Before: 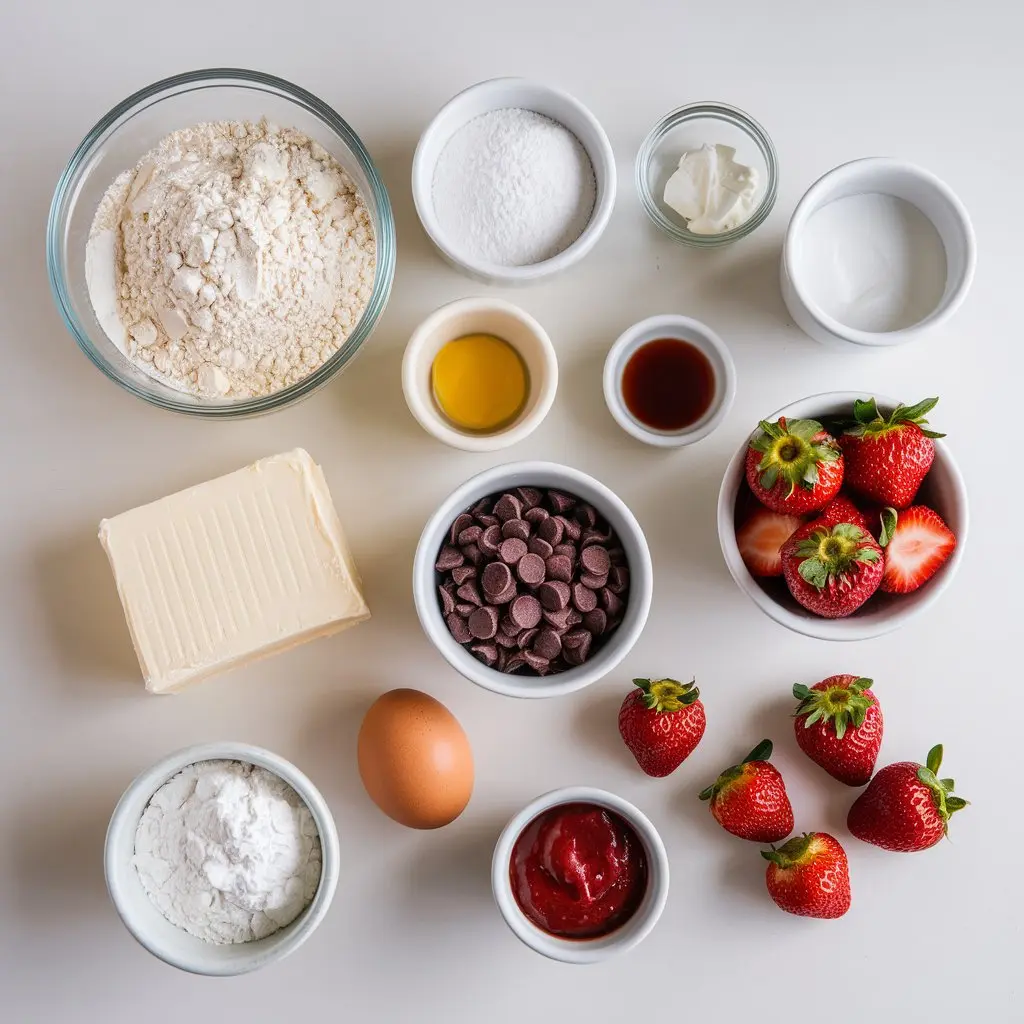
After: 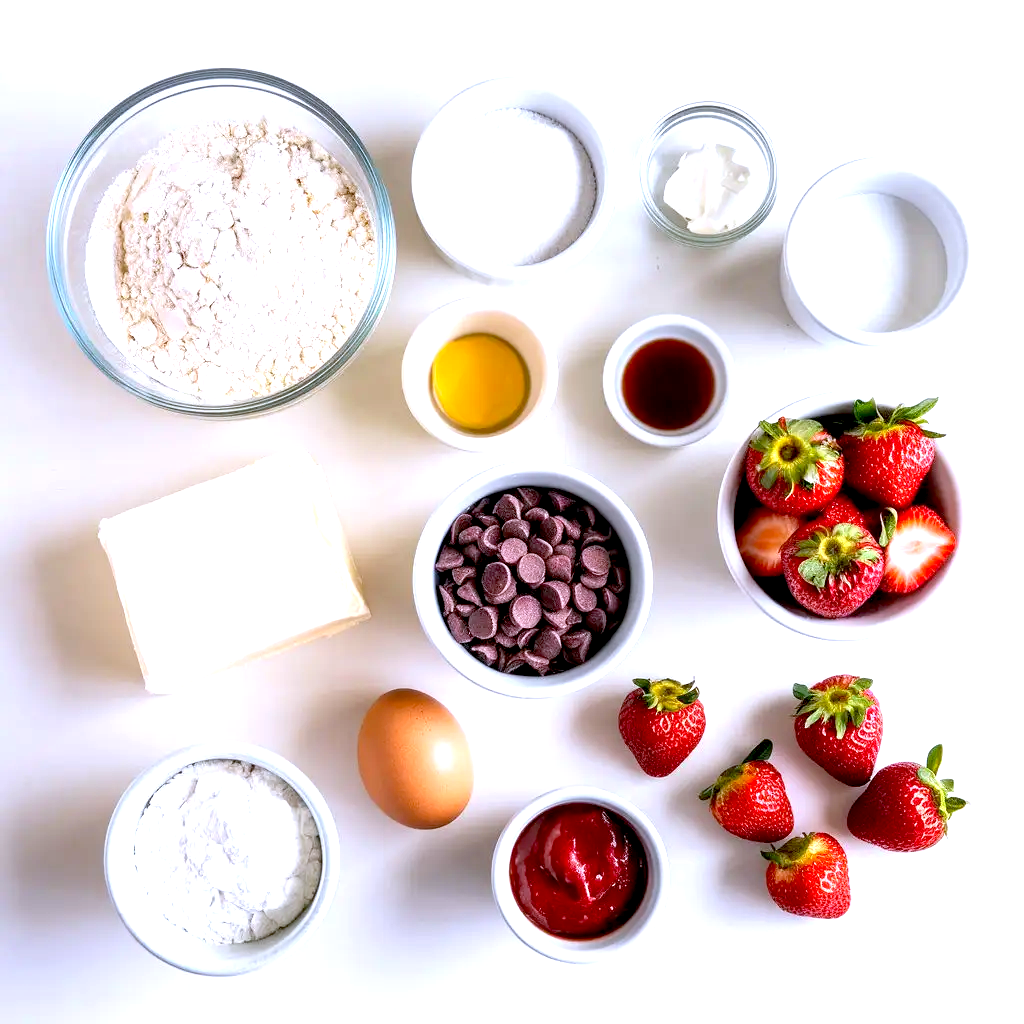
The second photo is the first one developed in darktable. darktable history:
white balance: red 0.967, blue 1.119, emerald 0.756
exposure: black level correction 0.01, exposure 1 EV, compensate highlight preservation false
